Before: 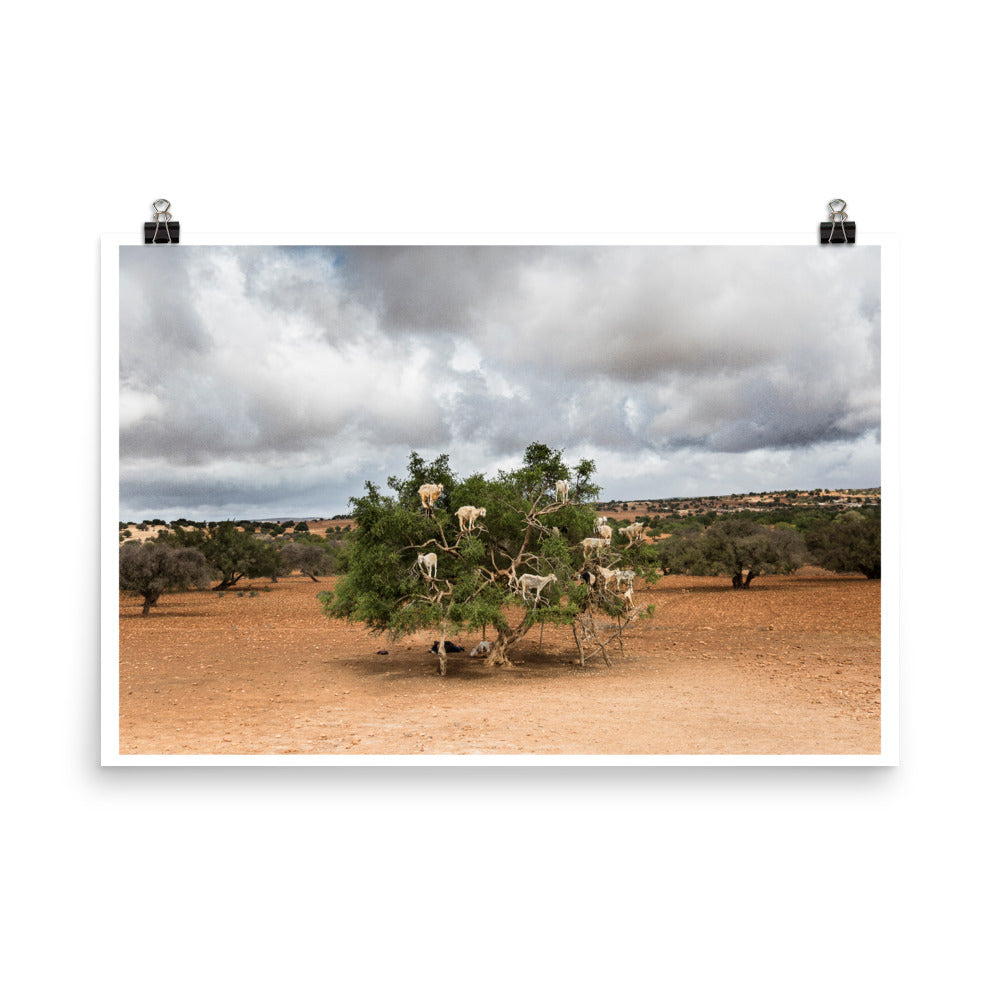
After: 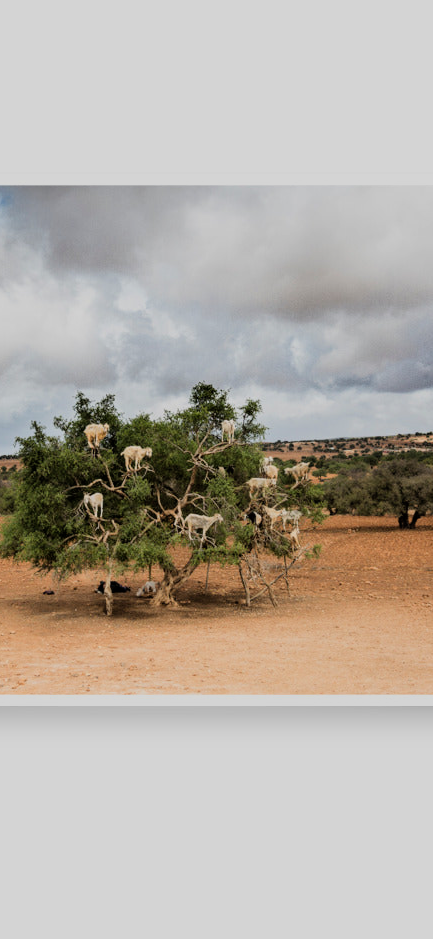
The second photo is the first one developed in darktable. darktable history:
filmic rgb: black relative exposure -7.65 EV, white relative exposure 4.56 EV, hardness 3.61, color science v6 (2022)
crop: left 33.452%, top 6.025%, right 23.155%
